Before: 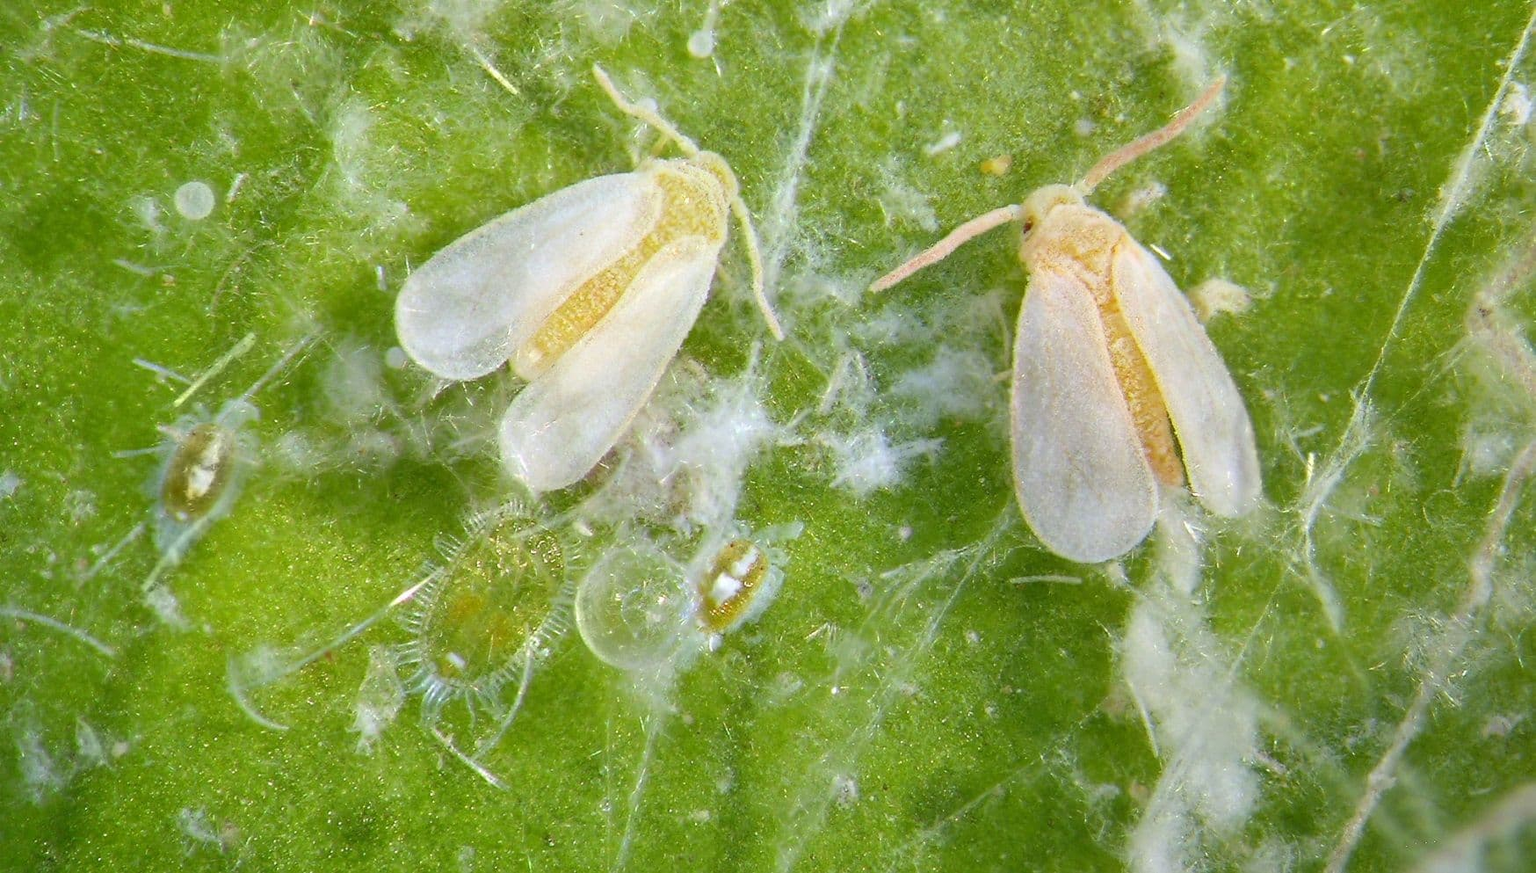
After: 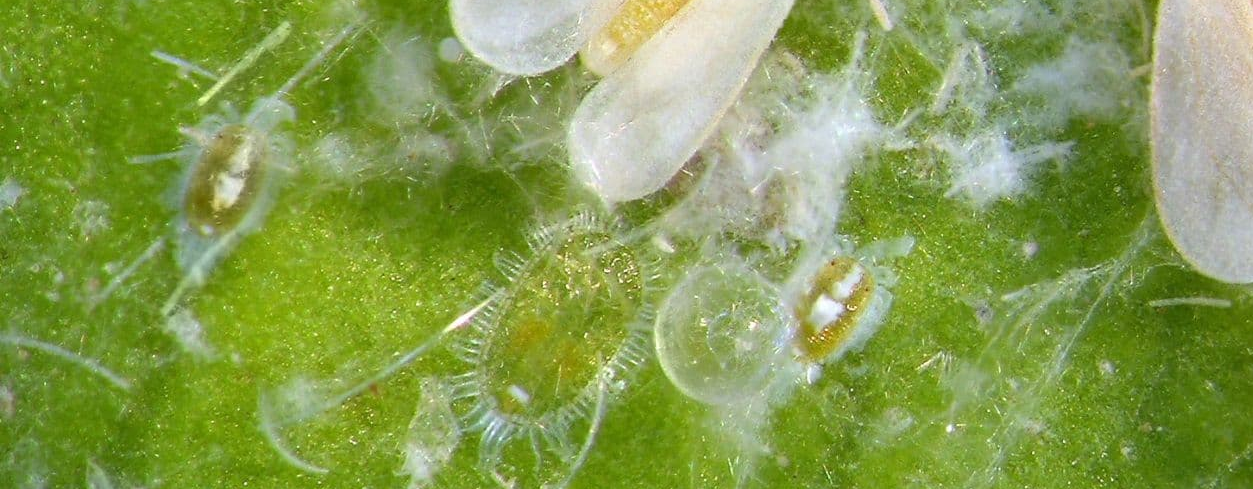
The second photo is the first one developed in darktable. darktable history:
crop: top 35.992%, right 28.28%, bottom 14.684%
